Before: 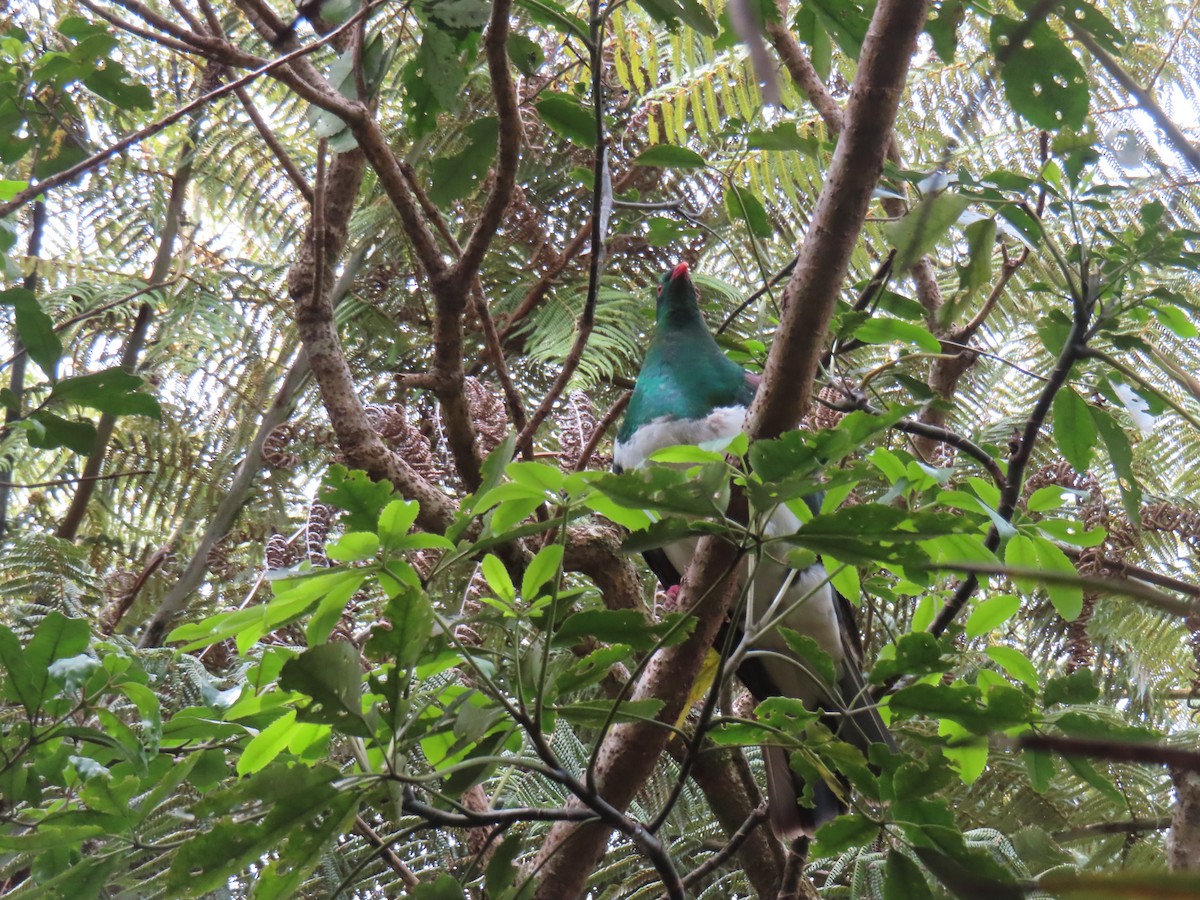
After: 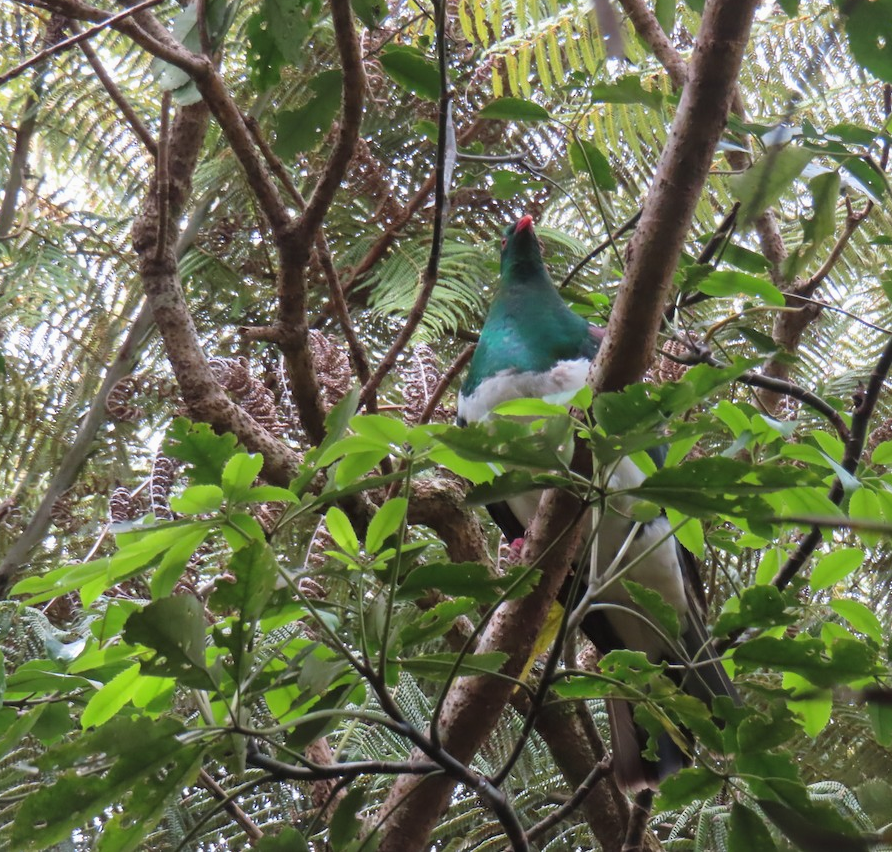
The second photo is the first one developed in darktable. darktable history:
crop and rotate: left 13.011%, top 5.308%, right 12.595%
exposure: exposure -0.041 EV, compensate highlight preservation false
